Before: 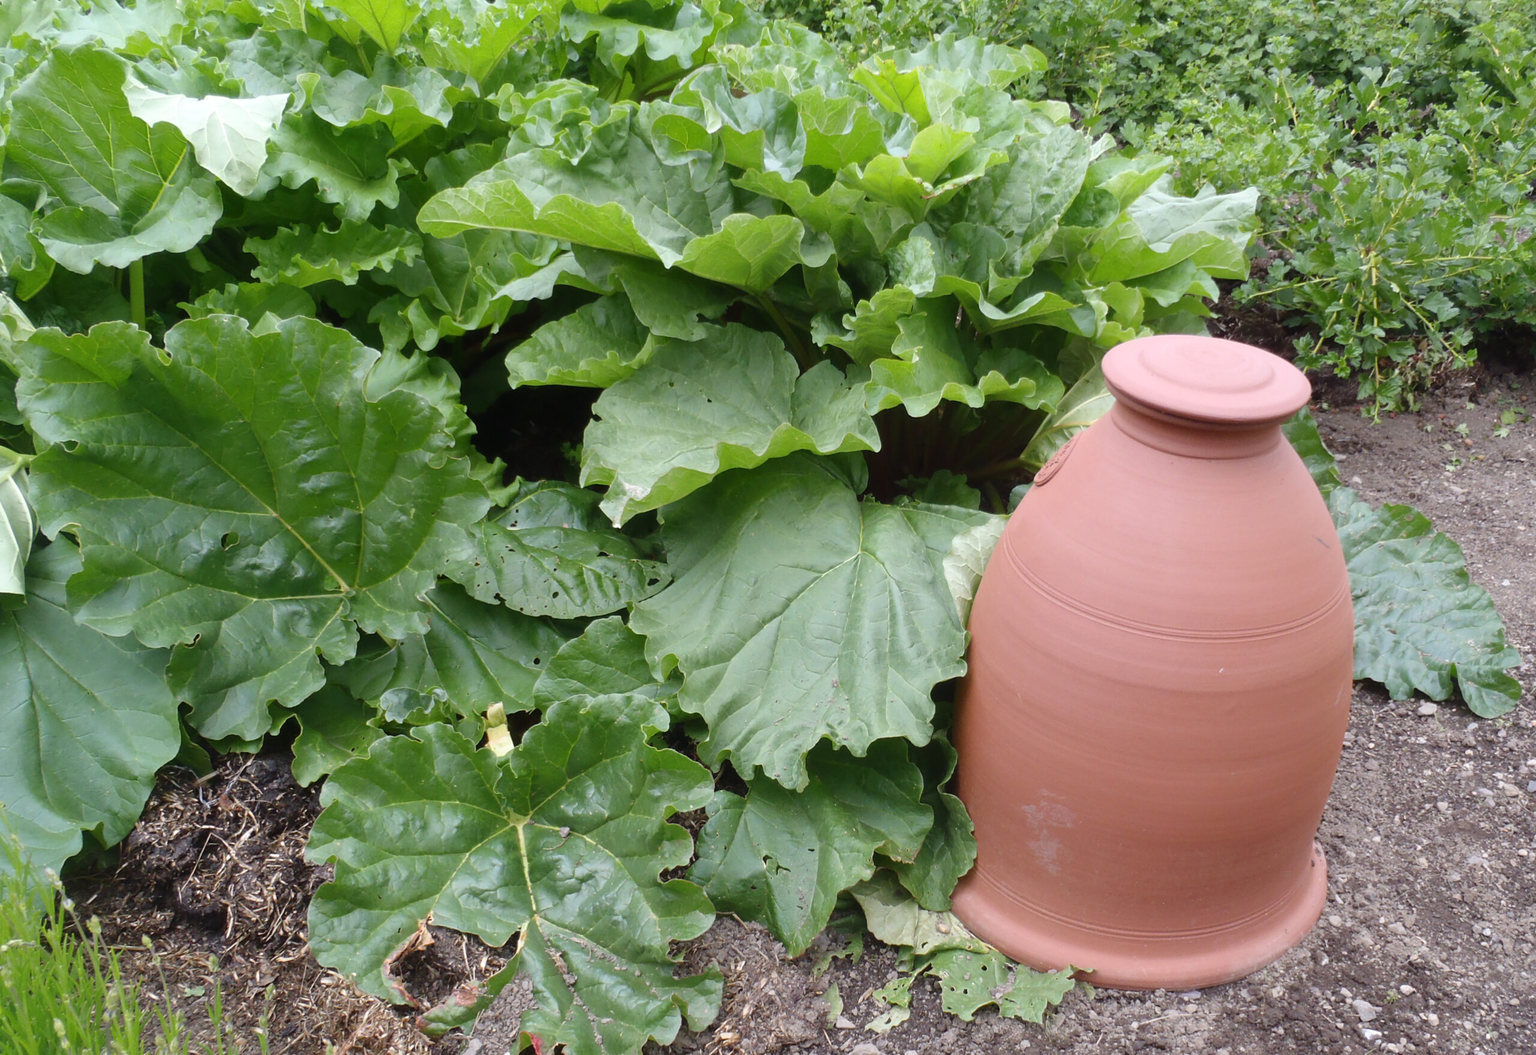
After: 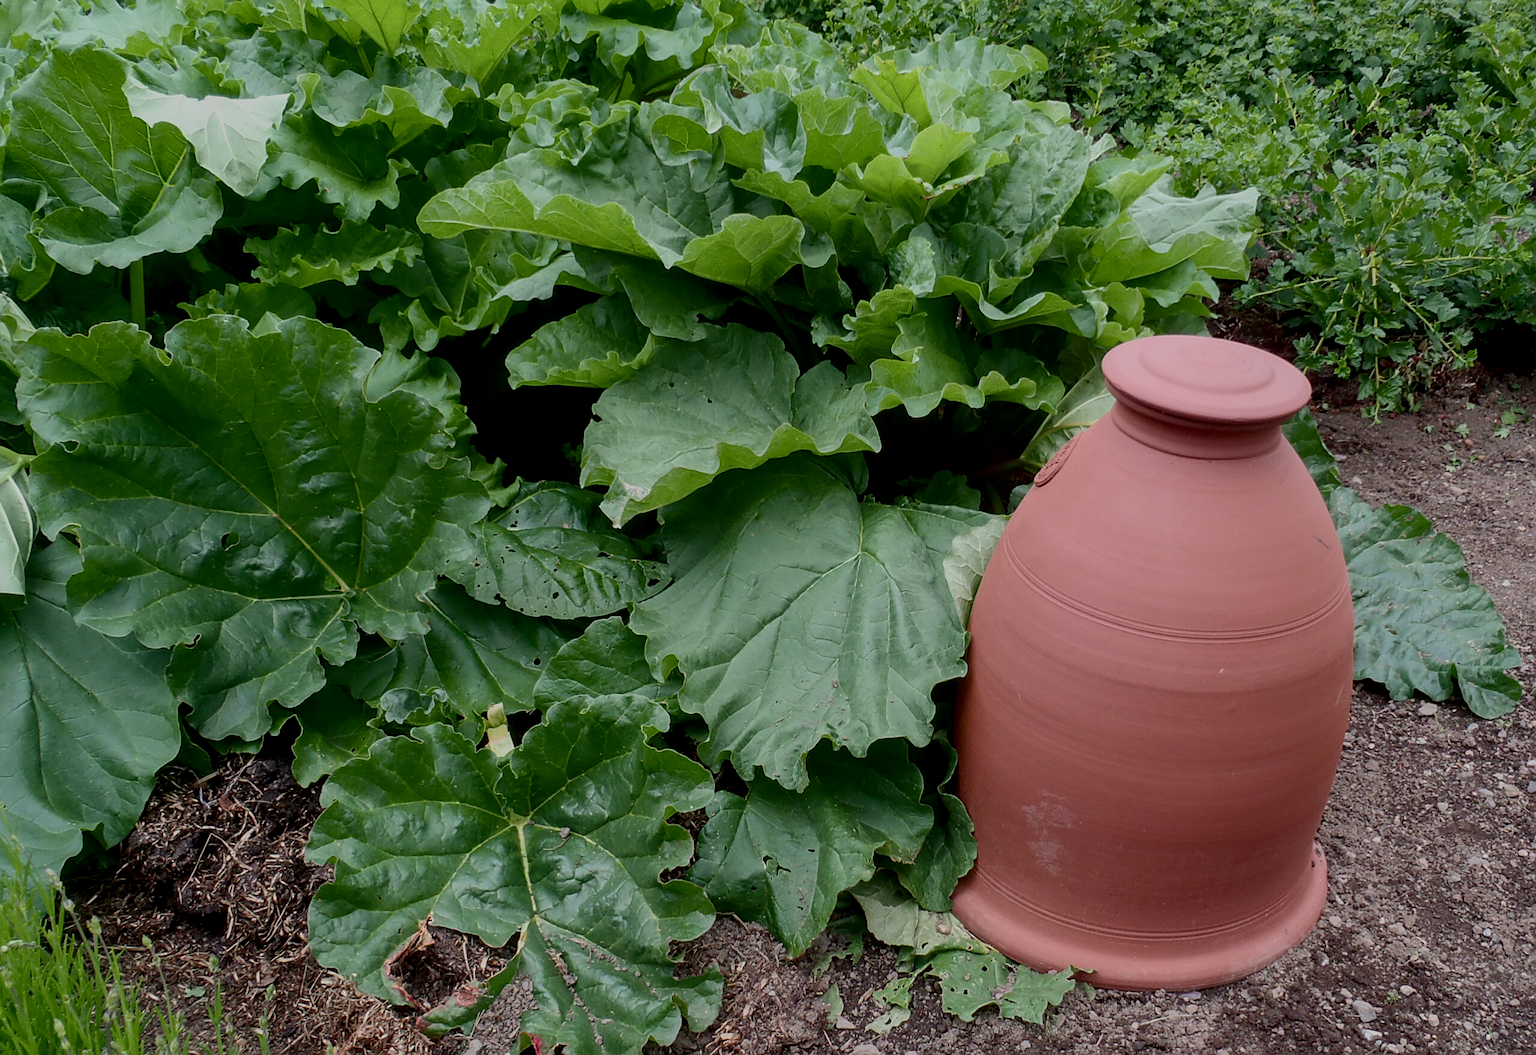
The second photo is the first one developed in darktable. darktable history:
exposure: exposure -1 EV, compensate highlight preservation false
sharpen: on, module defaults
tone curve: curves: ch0 [(0, 0) (0.068, 0.031) (0.175, 0.132) (0.337, 0.304) (0.498, 0.511) (0.748, 0.762) (0.993, 0.954)]; ch1 [(0, 0) (0.294, 0.184) (0.359, 0.34) (0.362, 0.35) (0.43, 0.41) (0.469, 0.453) (0.495, 0.489) (0.54, 0.563) (0.612, 0.641) (1, 1)]; ch2 [(0, 0) (0.431, 0.419) (0.495, 0.502) (0.524, 0.534) (0.557, 0.56) (0.634, 0.654) (0.728, 0.722) (1, 1)], color space Lab, independent channels, preserve colors none
local contrast: on, module defaults
